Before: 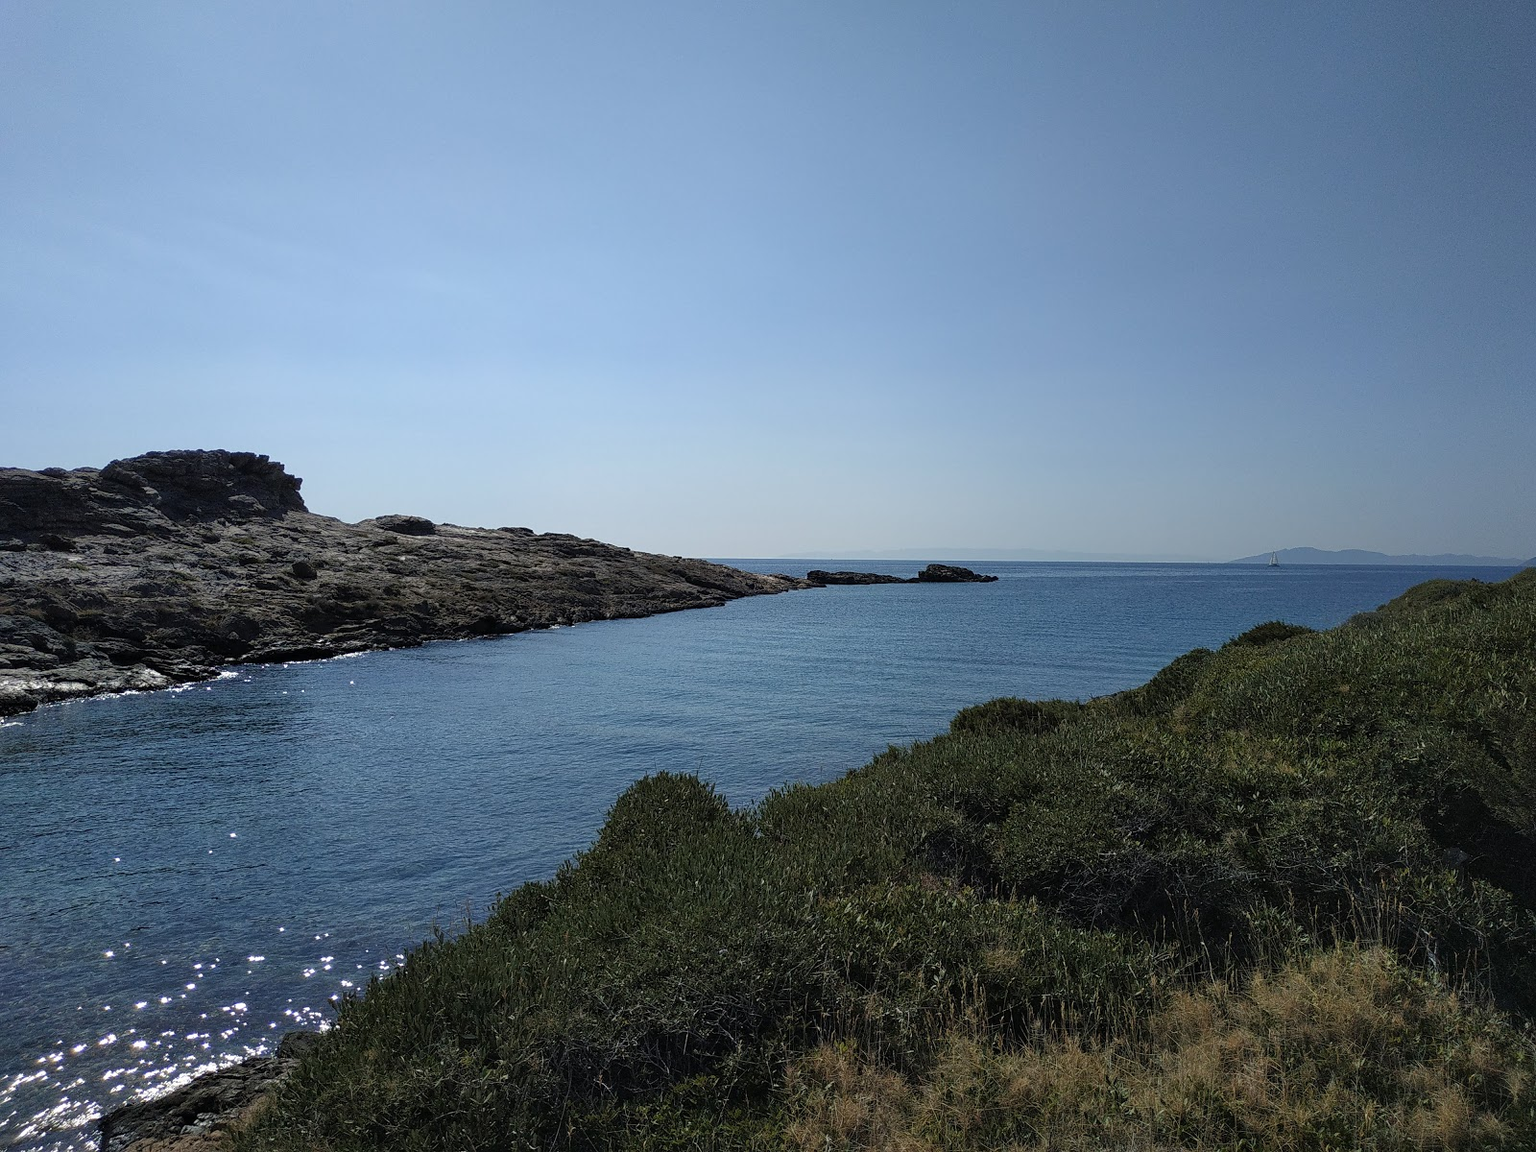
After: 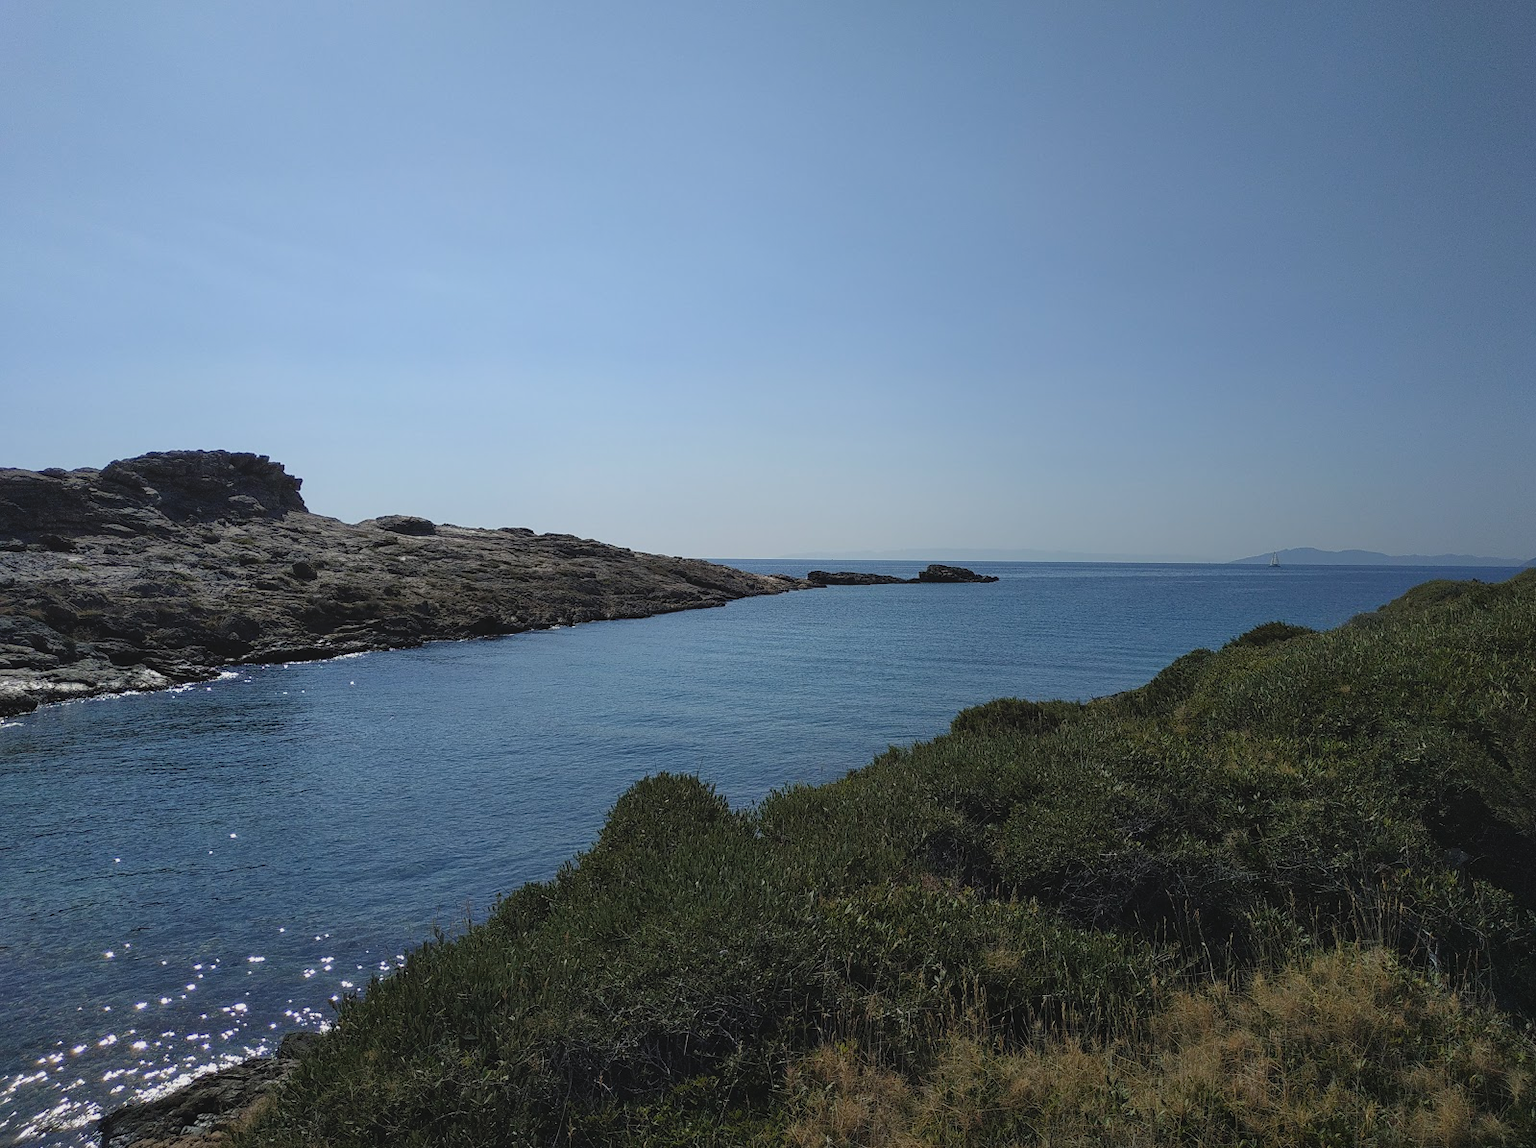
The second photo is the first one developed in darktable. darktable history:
crop: top 0.07%, bottom 0.202%
local contrast: highlights 68%, shadows 68%, detail 83%, midtone range 0.328
